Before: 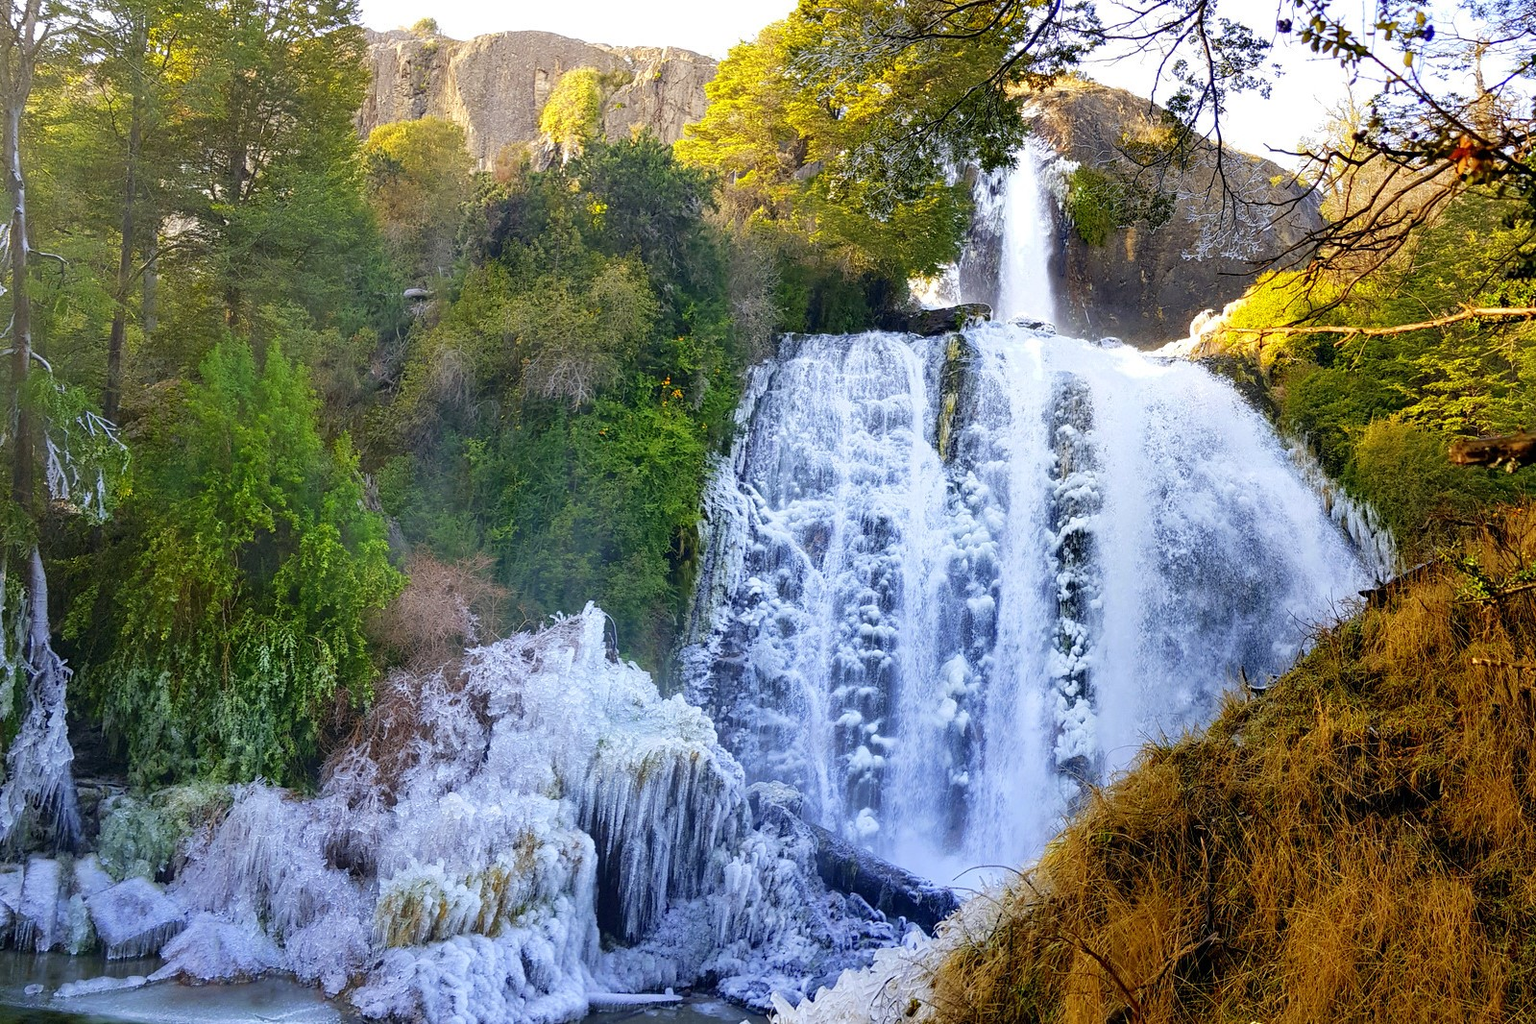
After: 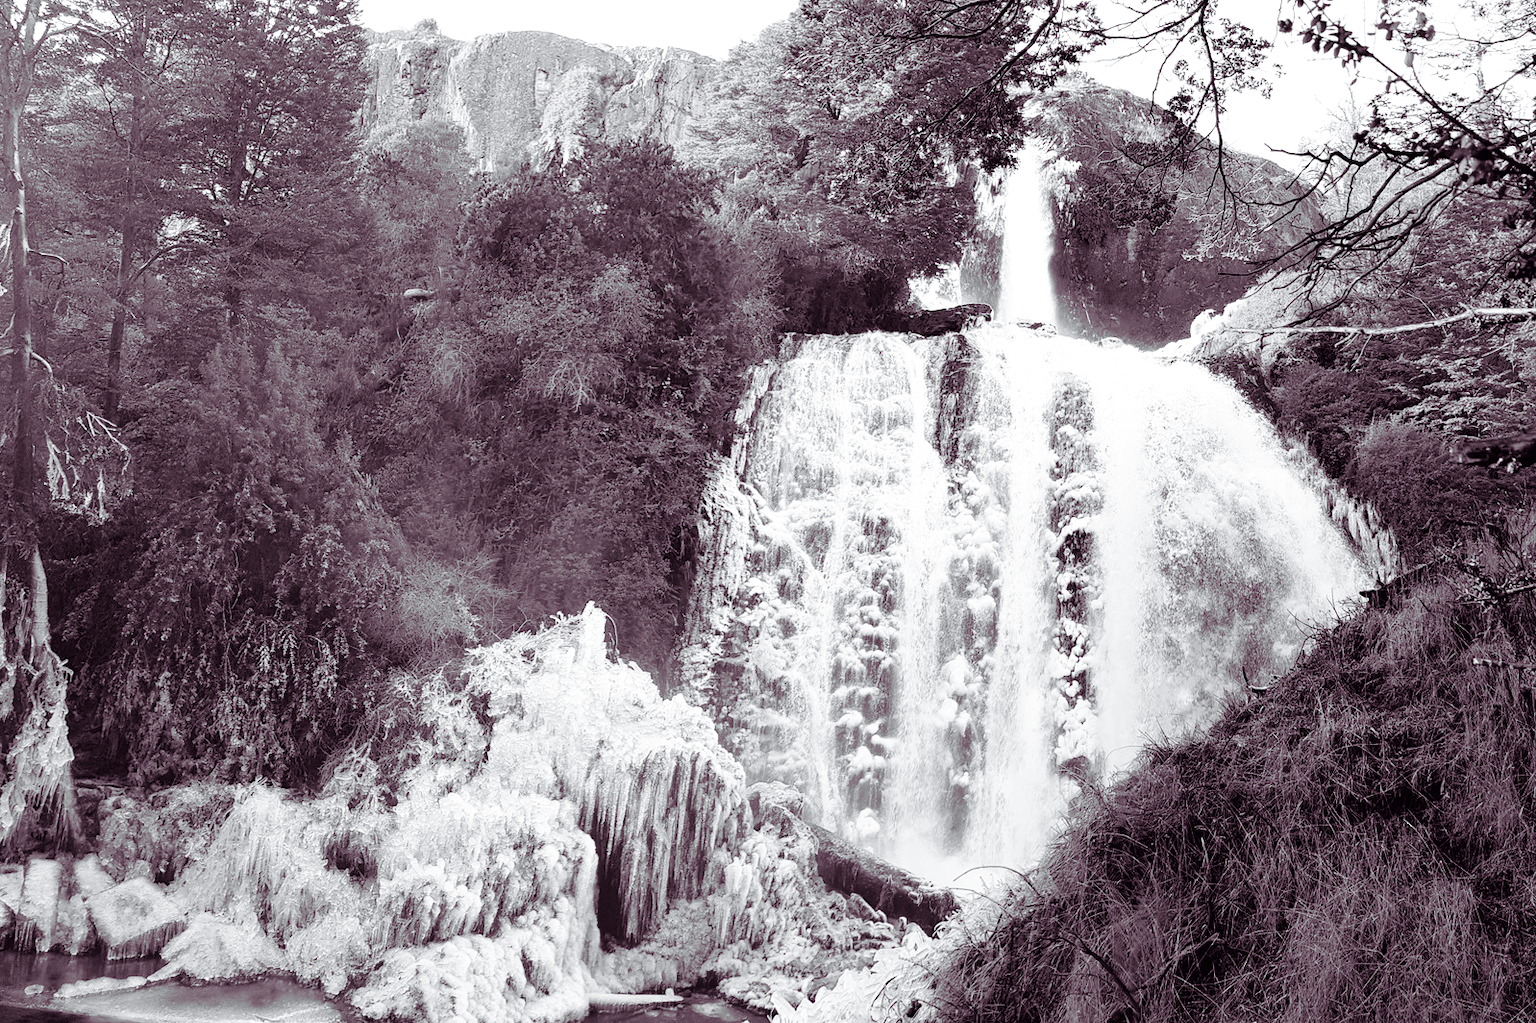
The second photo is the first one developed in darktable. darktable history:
color balance: lift [1, 1.001, 0.999, 1.001], gamma [1, 1.004, 1.007, 0.993], gain [1, 0.991, 0.987, 1.013], contrast 7.5%, contrast fulcrum 10%, output saturation 115%
tone equalizer: on, module defaults
color calibration: output gray [0.18, 0.41, 0.41, 0], gray › normalize channels true, illuminant same as pipeline (D50), adaptation XYZ, x 0.346, y 0.359, gamut compression 0
split-toning: shadows › hue 316.8°, shadows › saturation 0.47, highlights › hue 201.6°, highlights › saturation 0, balance -41.97, compress 28.01%
tone curve: curves: ch0 [(0, 0) (0.051, 0.047) (0.102, 0.099) (0.258, 0.29) (0.442, 0.527) (0.695, 0.804) (0.88, 0.952) (1, 1)]; ch1 [(0, 0) (0.339, 0.298) (0.402, 0.363) (0.444, 0.415) (0.485, 0.469) (0.494, 0.493) (0.504, 0.501) (0.525, 0.534) (0.555, 0.593) (0.594, 0.648) (1, 1)]; ch2 [(0, 0) (0.48, 0.48) (0.504, 0.5) (0.535, 0.557) (0.581, 0.623) (0.649, 0.683) (0.824, 0.815) (1, 1)], color space Lab, independent channels, preserve colors none
